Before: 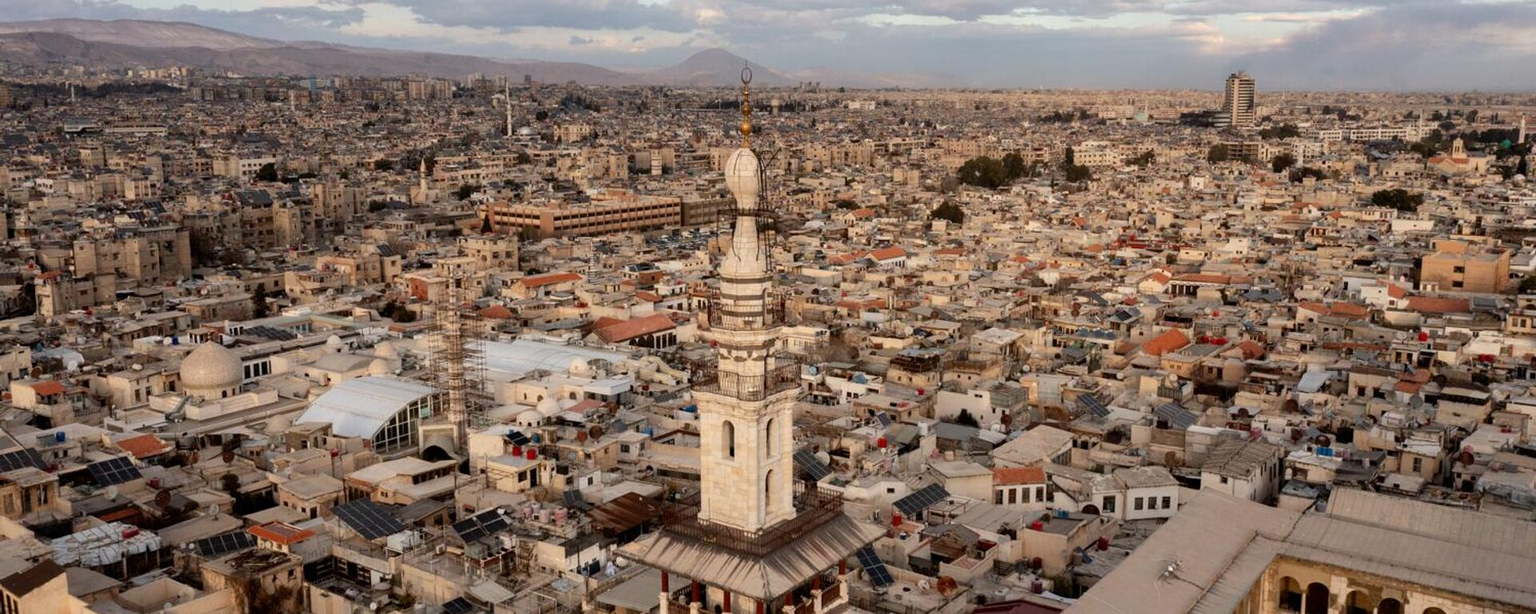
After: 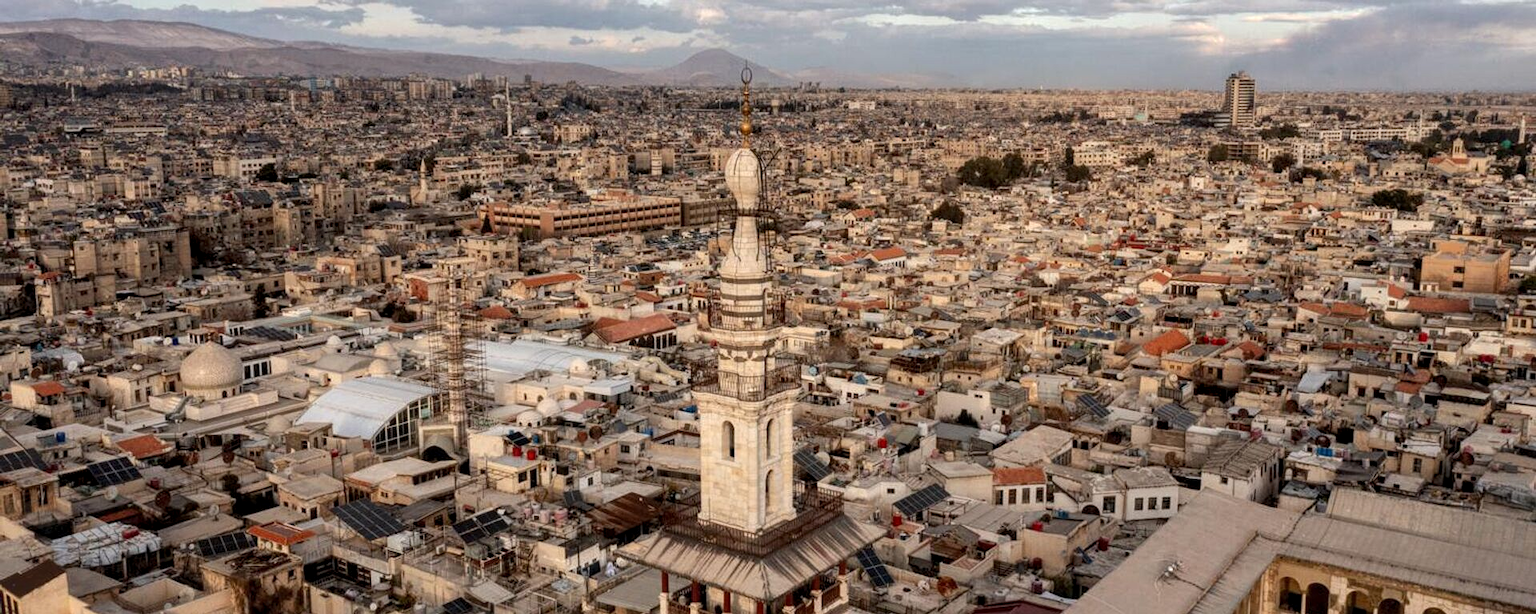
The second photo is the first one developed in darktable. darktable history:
local contrast: highlights 99%, shadows 86%, detail 160%, midtone range 0.2
shadows and highlights: shadows 62.66, white point adjustment 0.37, highlights -34.44, compress 83.82%
